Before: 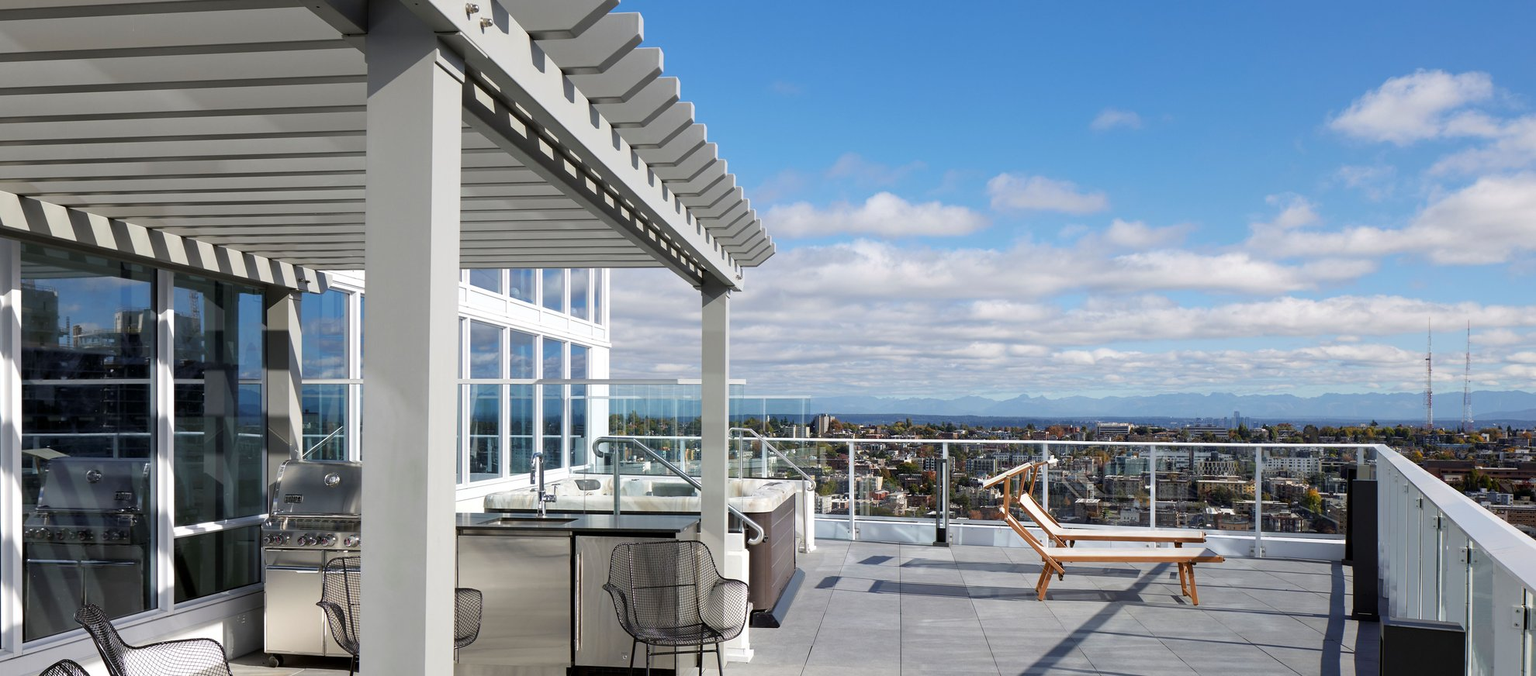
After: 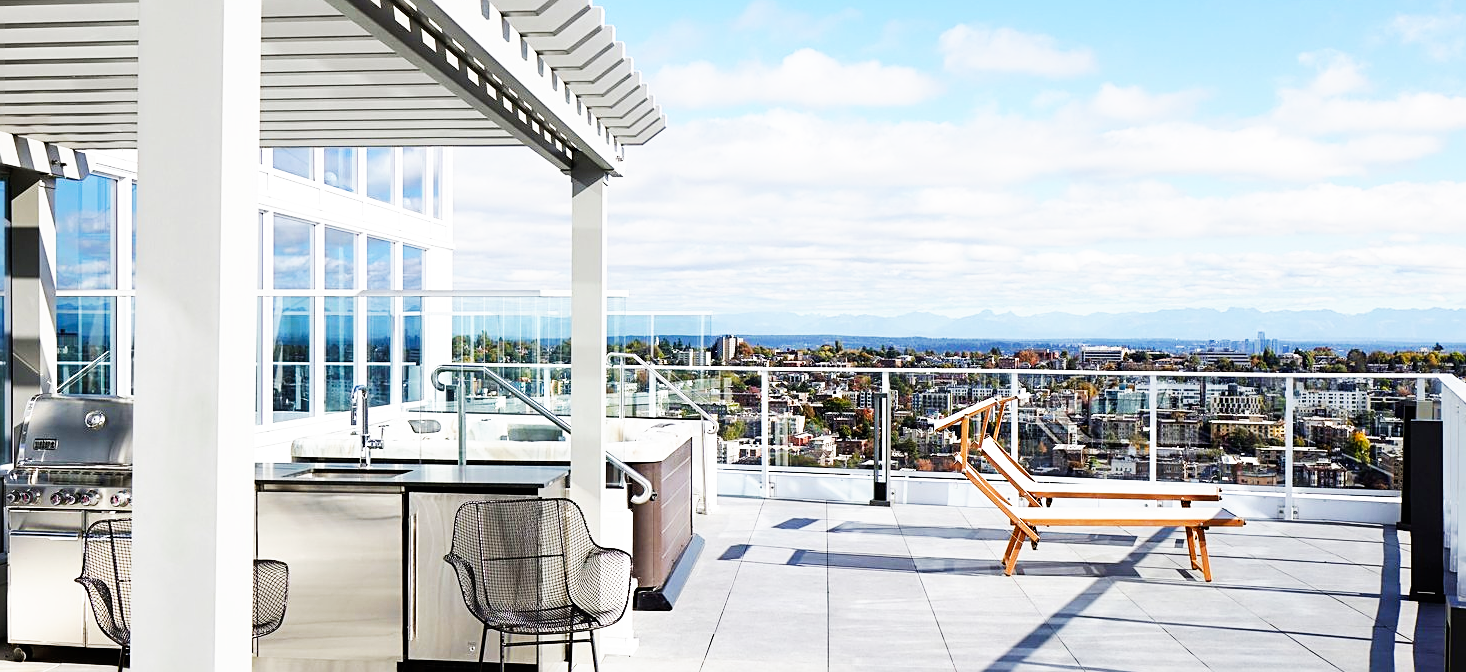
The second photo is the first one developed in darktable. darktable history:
sharpen: on, module defaults
base curve: curves: ch0 [(0, 0) (0.007, 0.004) (0.027, 0.03) (0.046, 0.07) (0.207, 0.54) (0.442, 0.872) (0.673, 0.972) (1, 1)], preserve colors none
crop: left 16.82%, top 22.859%, right 9.134%
